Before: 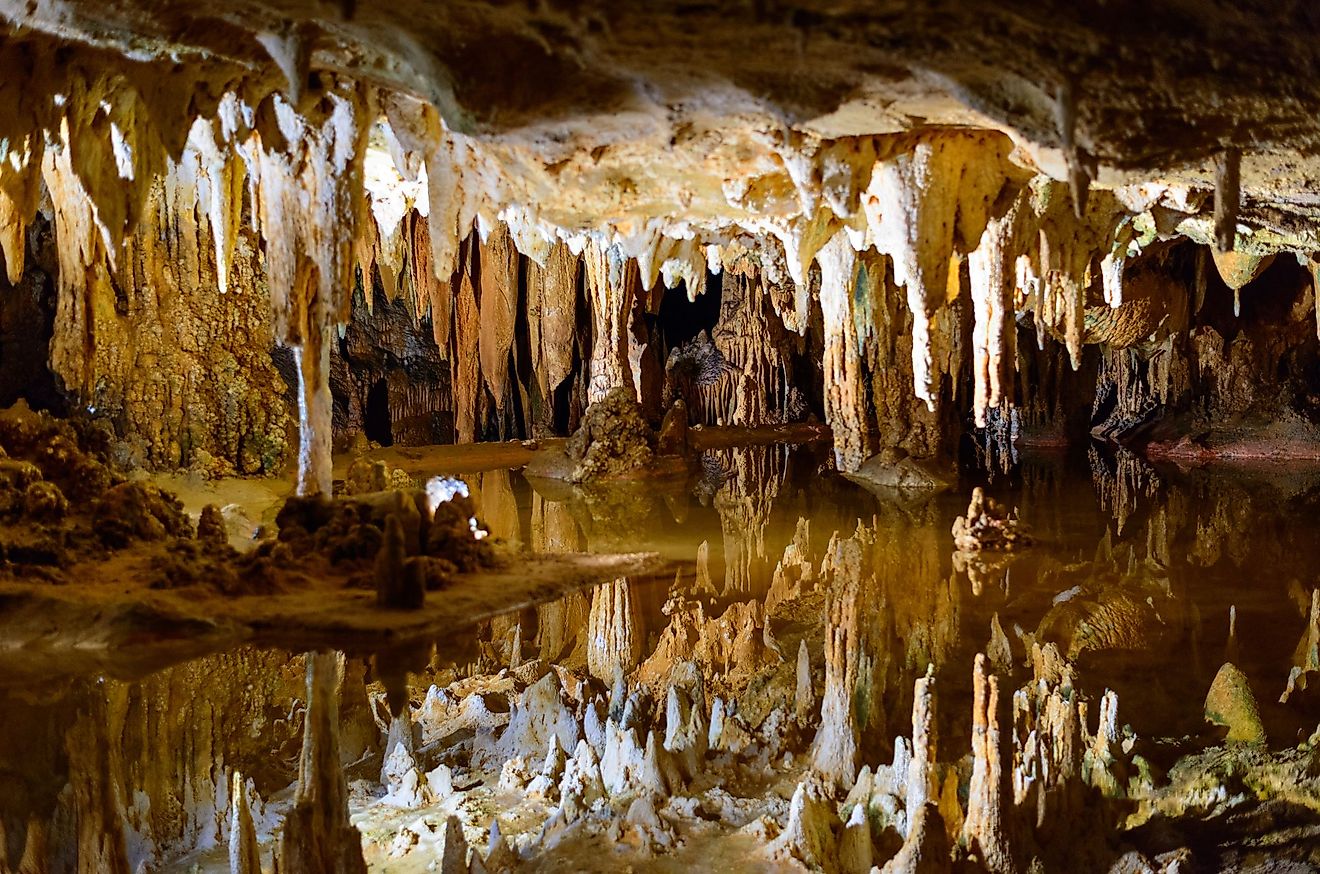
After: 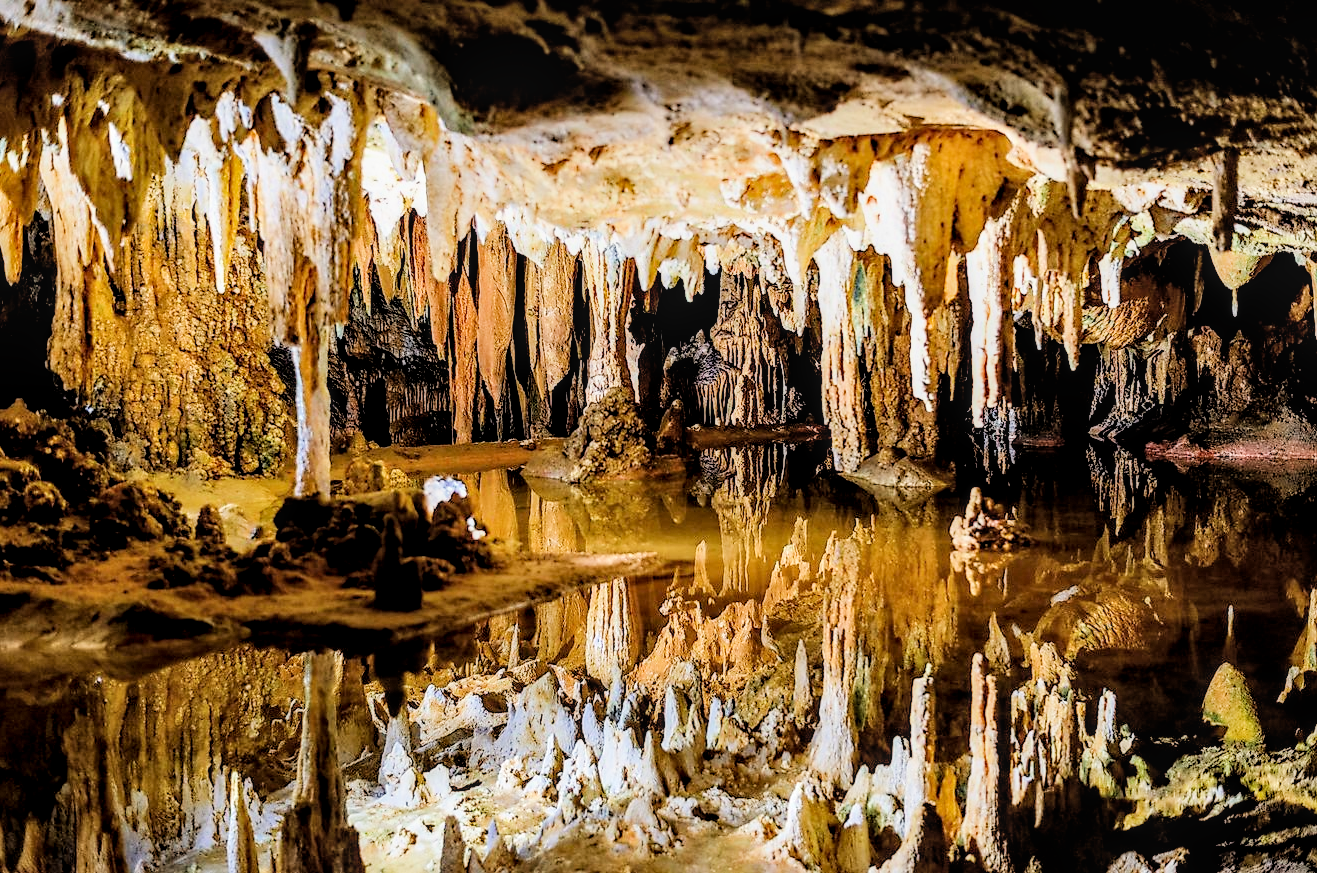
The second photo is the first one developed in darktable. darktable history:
filmic rgb: black relative exposure -2.76 EV, white relative exposure 4.56 EV, hardness 1.72, contrast 1.253
crop: left 0.168%
local contrast: detail 130%
exposure: black level correction 0, exposure 1.2 EV, compensate highlight preservation false
